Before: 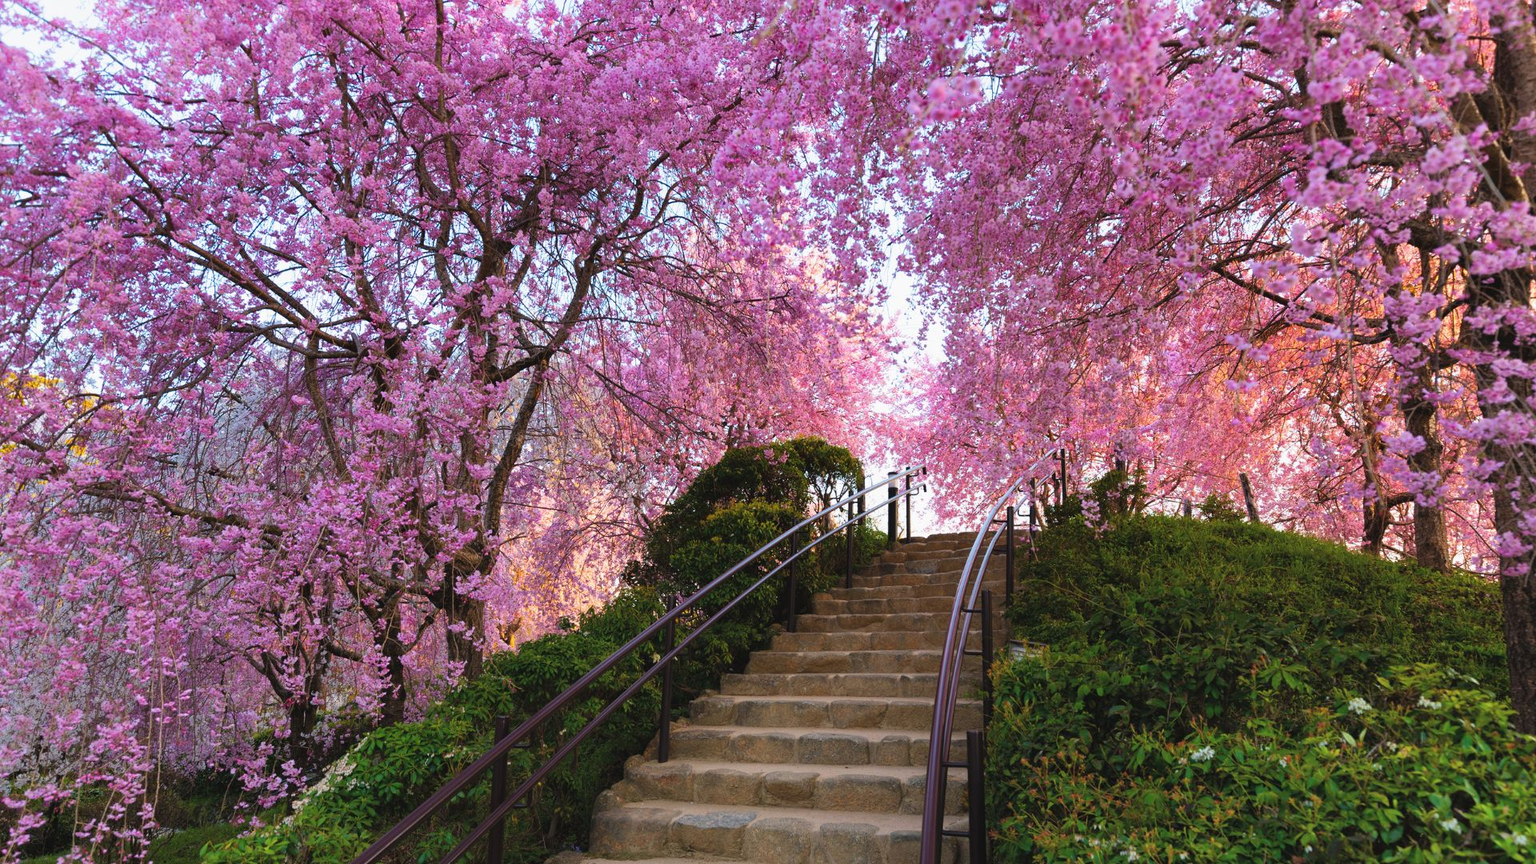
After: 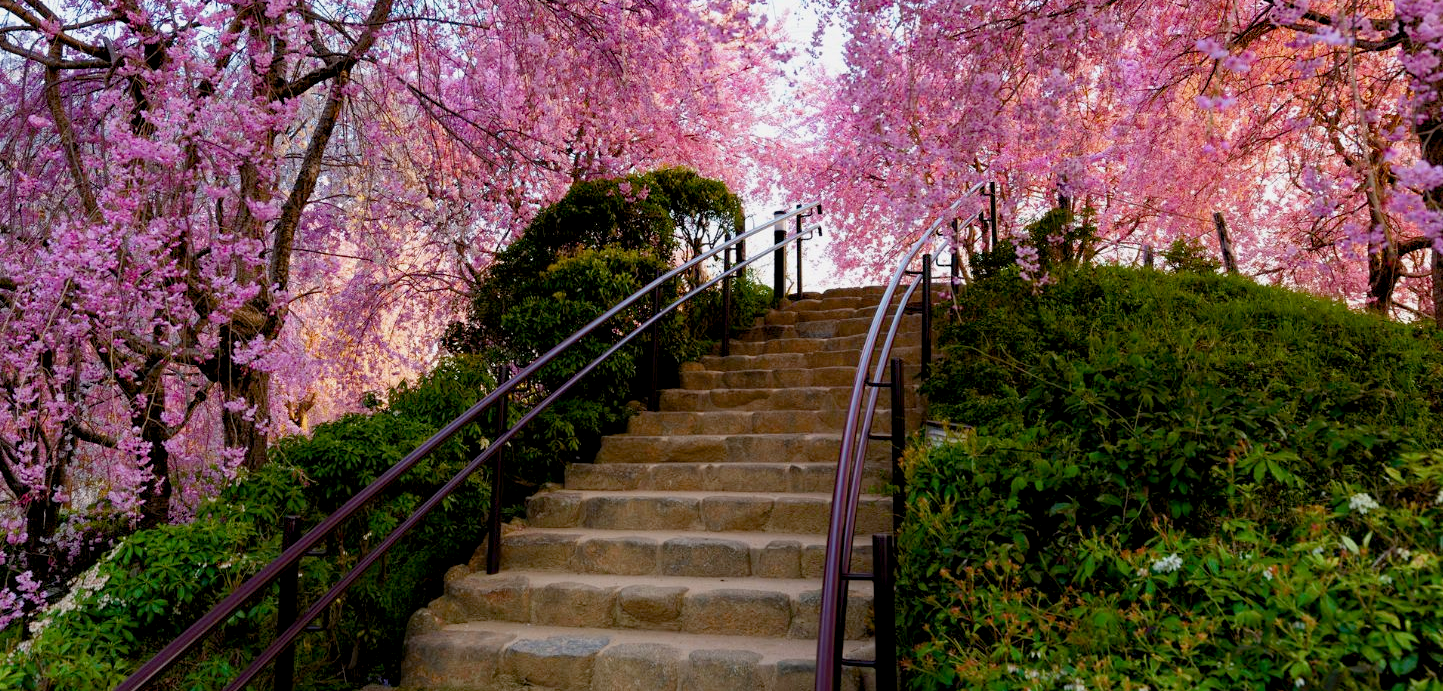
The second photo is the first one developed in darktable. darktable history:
crop and rotate: left 17.514%, top 35.129%, right 7.29%, bottom 0.867%
color balance rgb: global offset › luminance -1.418%, perceptual saturation grading › global saturation 0.939%, perceptual saturation grading › highlights -30.245%, perceptual saturation grading › shadows 19.84%, perceptual brilliance grading › global brilliance 1.684%, perceptual brilliance grading › highlights -3.972%, global vibrance 20%
